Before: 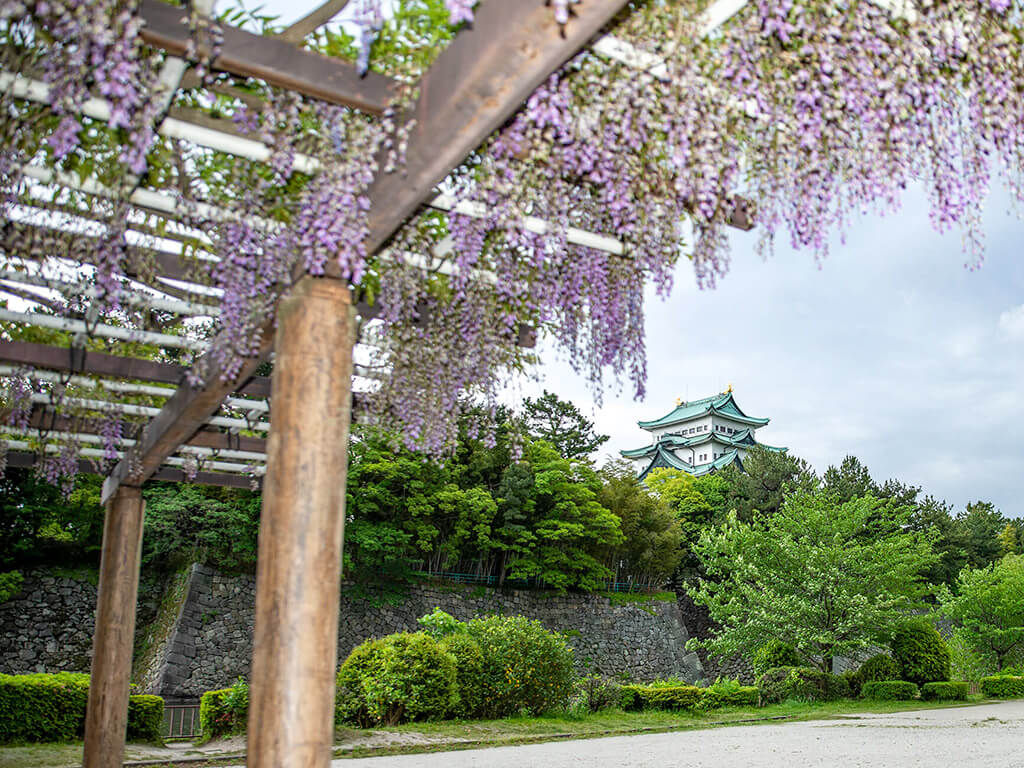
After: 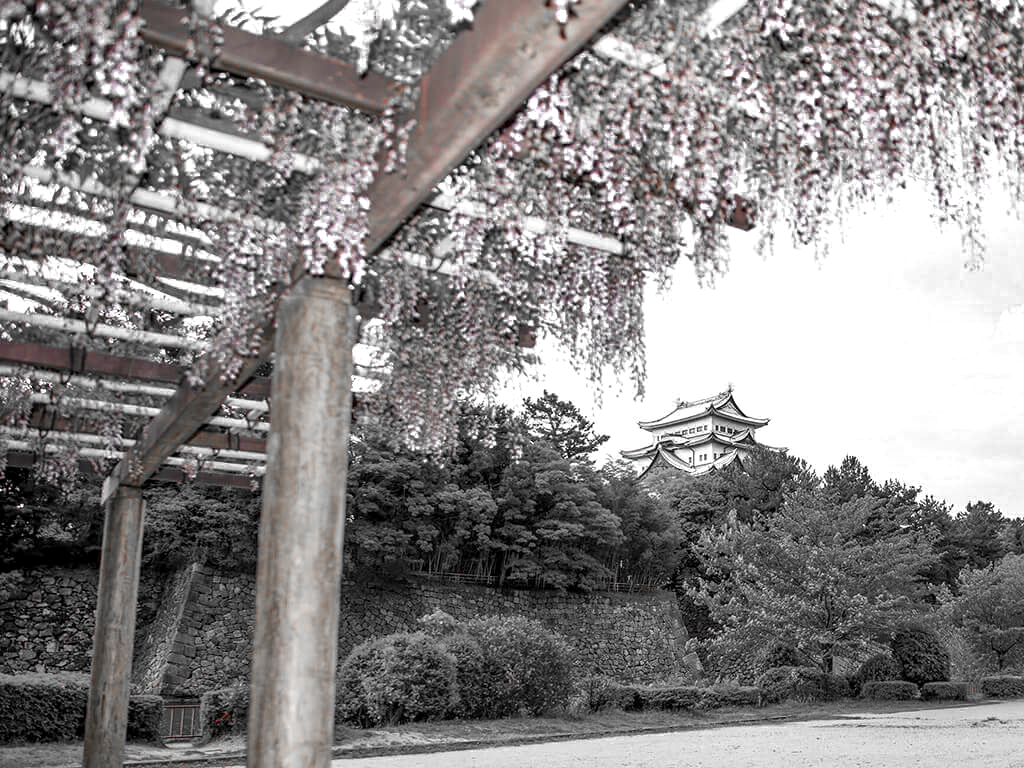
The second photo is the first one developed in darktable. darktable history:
color zones: curves: ch0 [(0, 0.352) (0.143, 0.407) (0.286, 0.386) (0.429, 0.431) (0.571, 0.829) (0.714, 0.853) (0.857, 0.833) (1, 0.352)]; ch1 [(0, 0.604) (0.072, 0.726) (0.096, 0.608) (0.205, 0.007) (0.571, -0.006) (0.839, -0.013) (0.857, -0.012) (1, 0.604)]
local contrast: highlights 105%, shadows 98%, detail 120%, midtone range 0.2
shadows and highlights: low approximation 0.01, soften with gaussian
